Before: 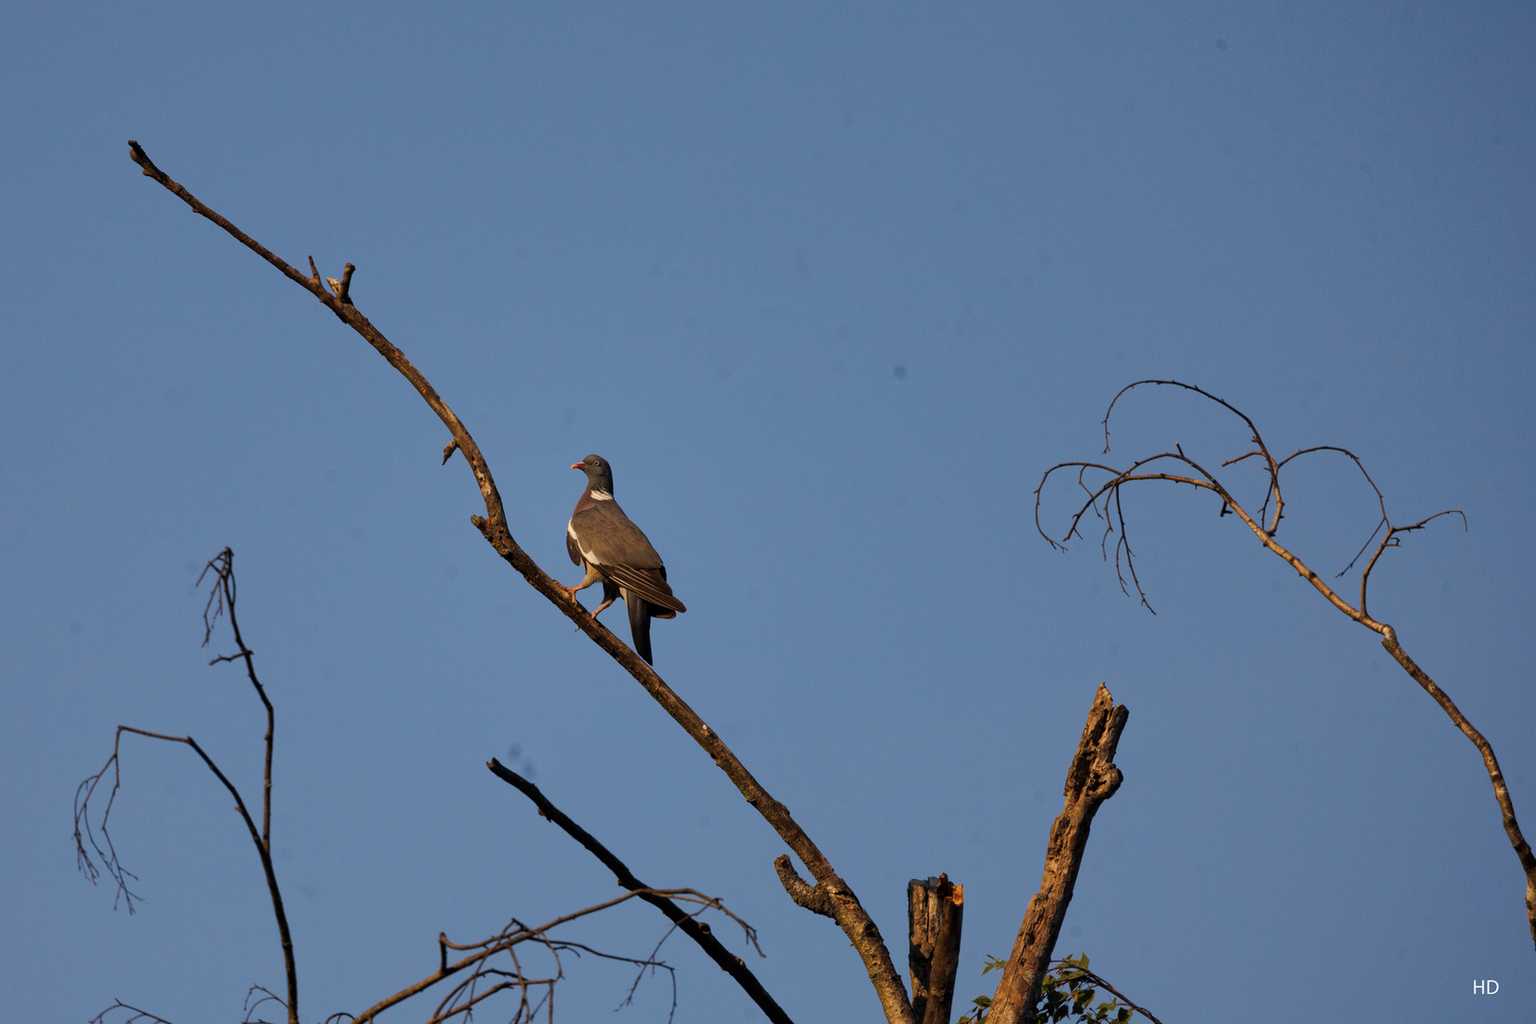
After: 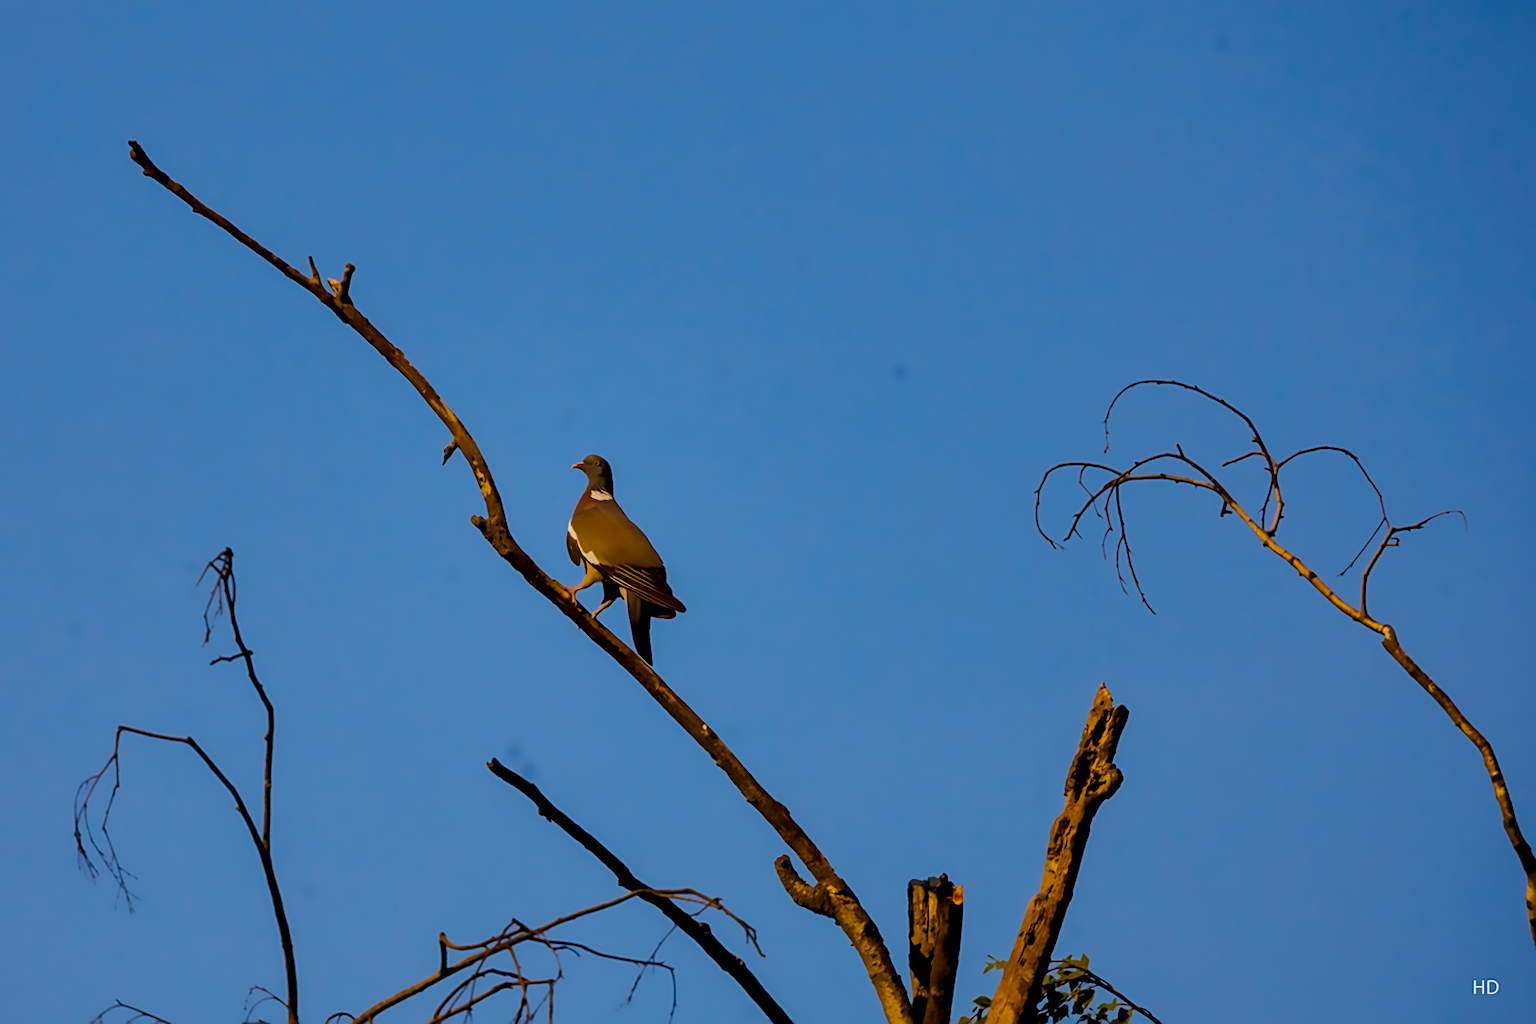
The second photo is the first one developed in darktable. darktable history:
astrophoto denoise: patch size 1, strength 100%, luma 100%
sharpen: on, module defaults
local contrast: on, module defaults
filmic rgb: hardness 4.17
color balance rgb: linear chroma grading › global chroma 23.15%, perceptual saturation grading › global saturation 28.7%, perceptual saturation grading › mid-tones 12.04%, perceptual saturation grading › shadows 10.19%, global vibrance 22.22%
